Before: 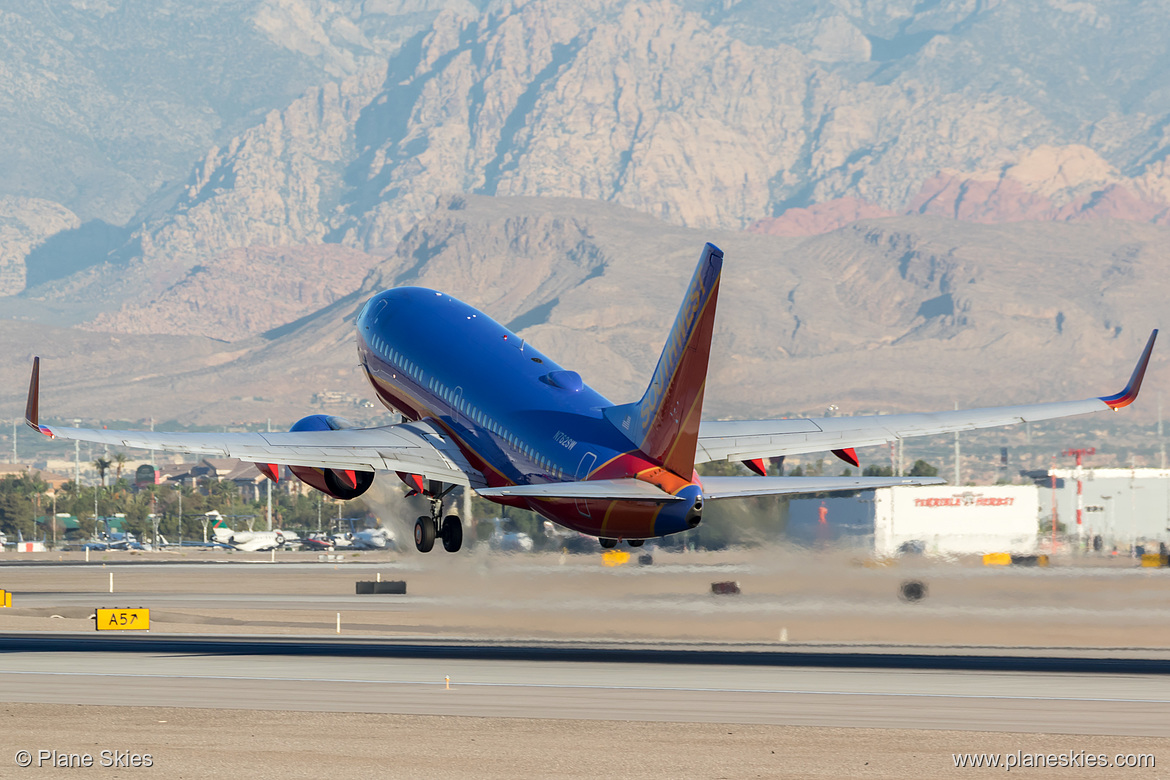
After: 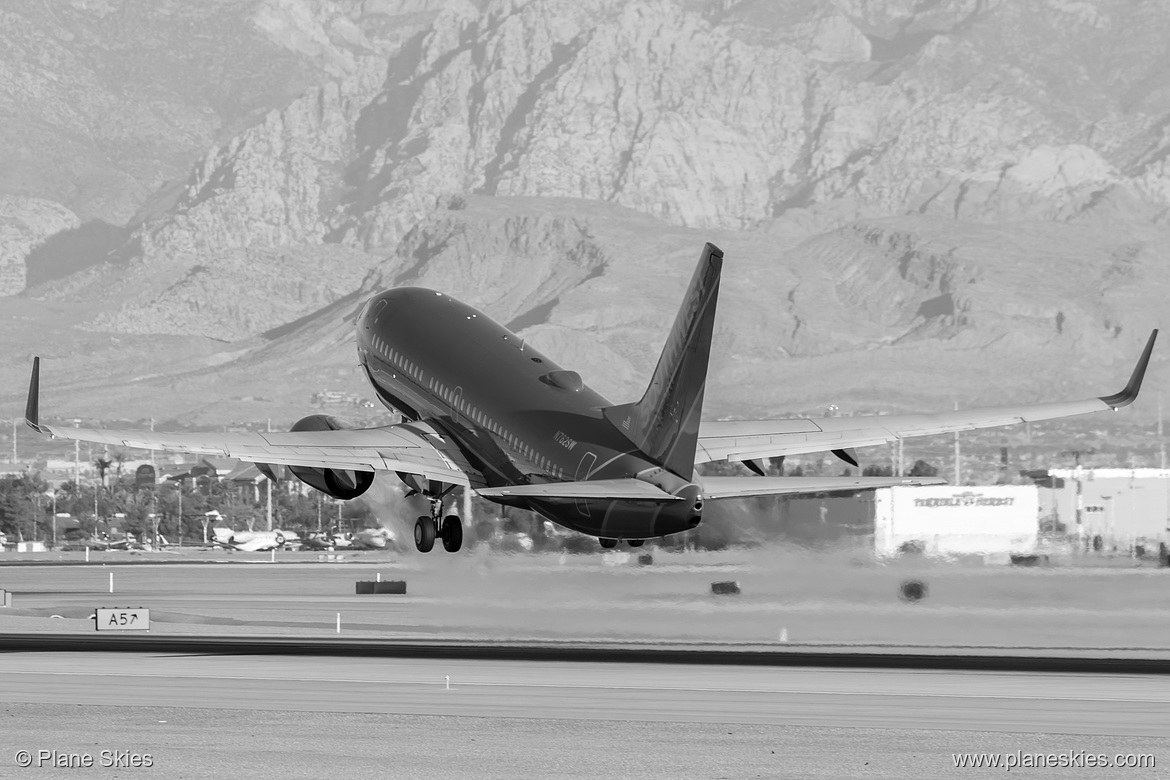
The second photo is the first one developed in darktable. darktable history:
monochrome: on, module defaults
color balance: output saturation 120%
